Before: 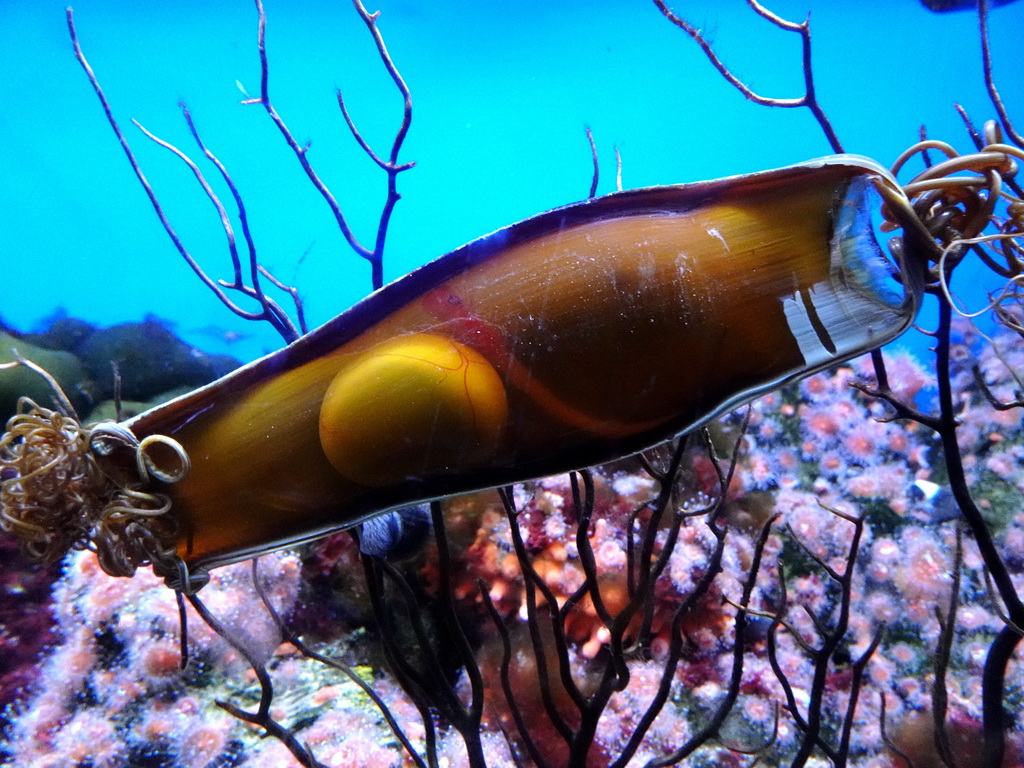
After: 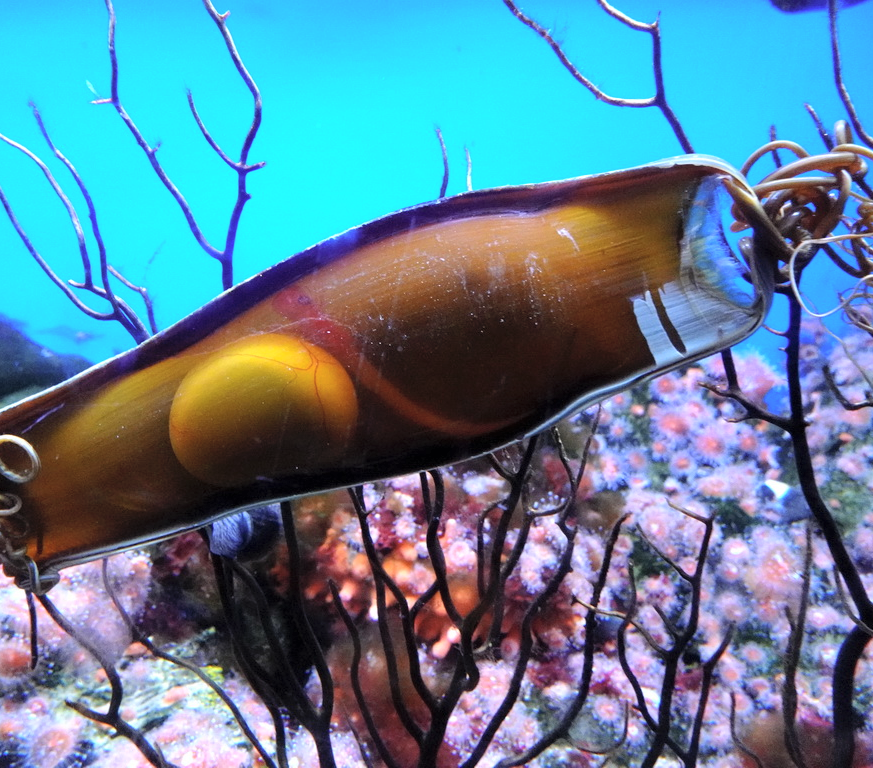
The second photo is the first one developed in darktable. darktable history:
crop and rotate: left 14.662%
contrast brightness saturation: brightness 0.147
